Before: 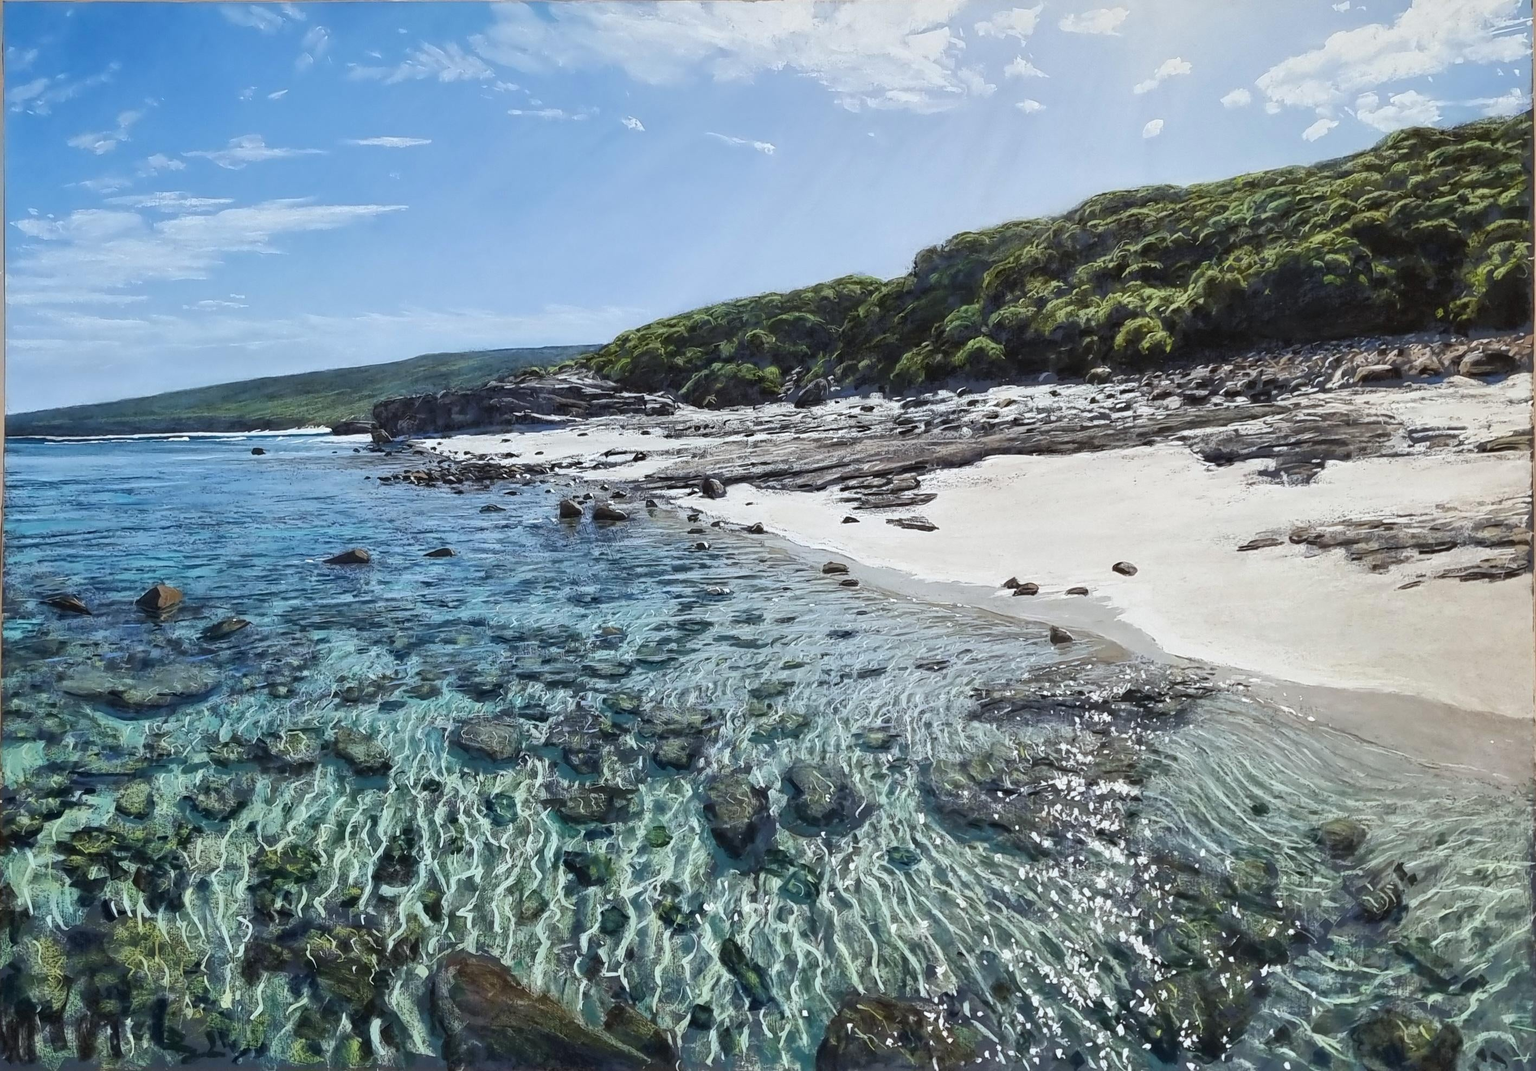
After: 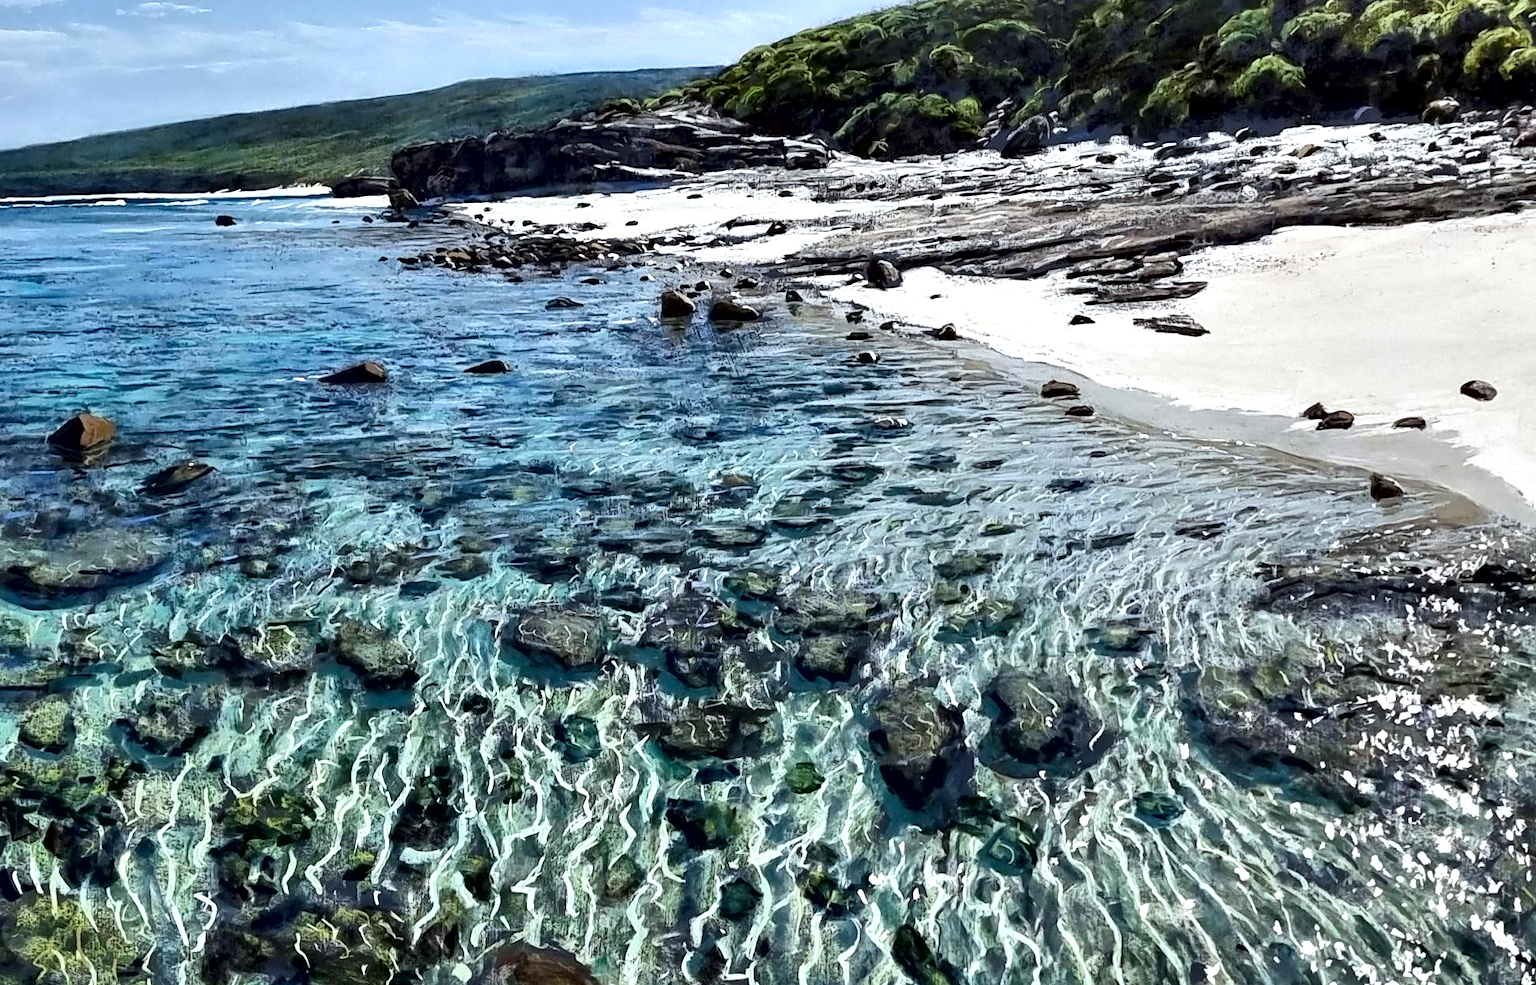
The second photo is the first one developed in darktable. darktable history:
crop: left 6.692%, top 27.929%, right 24.134%, bottom 8.4%
contrast brightness saturation: contrast 0.037, saturation 0.074
contrast equalizer: y [[0.6 ×6], [0.55 ×6], [0 ×6], [0 ×6], [0 ×6]]
